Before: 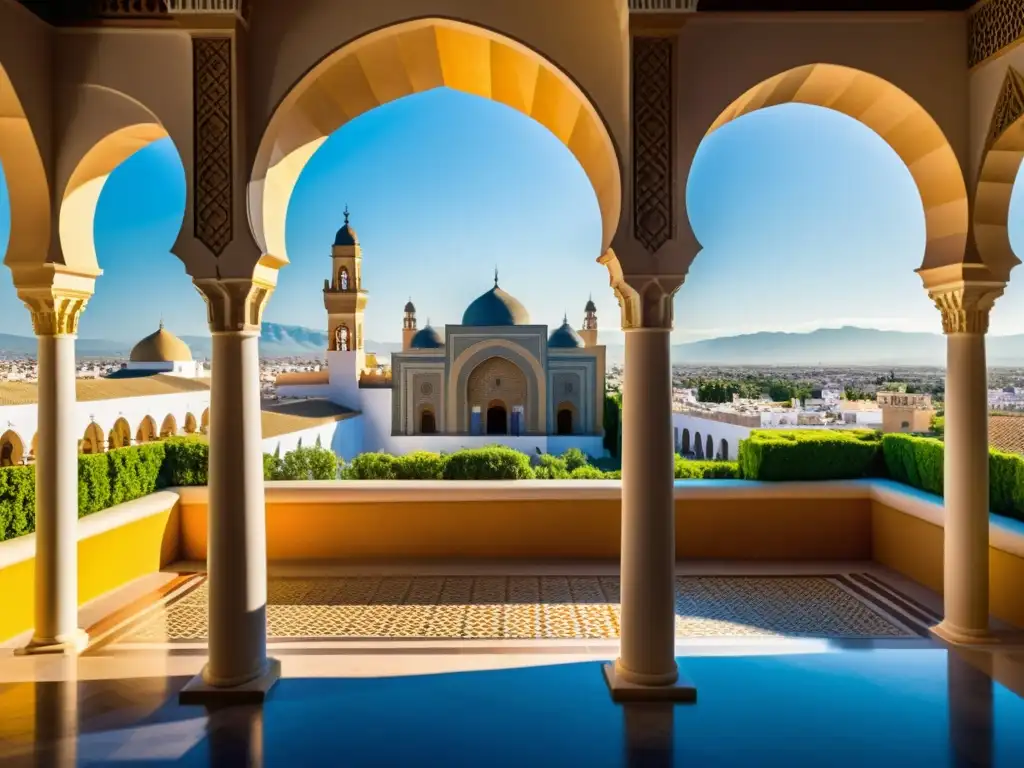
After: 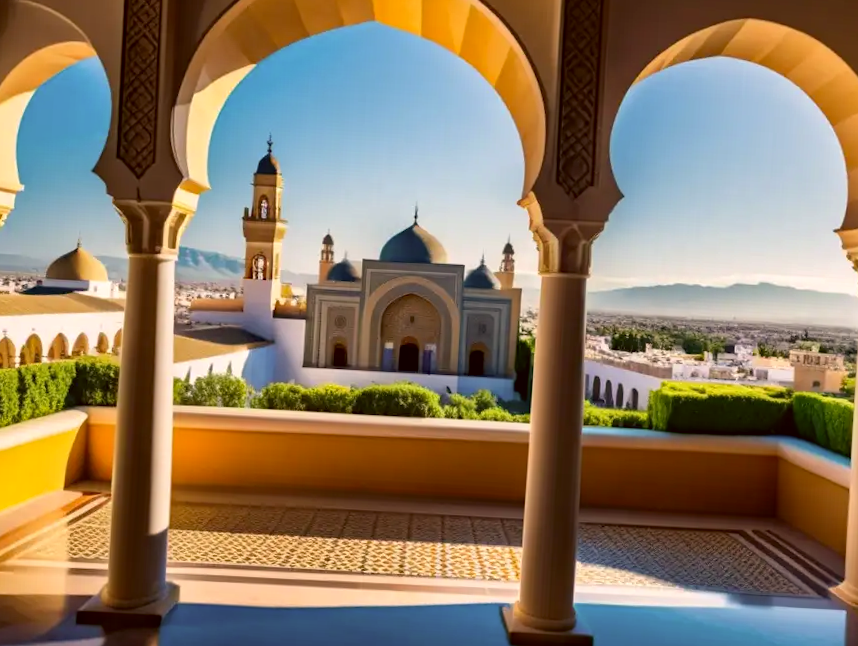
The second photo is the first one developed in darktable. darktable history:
haze removal: compatibility mode true, adaptive false
crop and rotate: angle -3.15°, left 5.436%, top 5.164%, right 4.719%, bottom 4.637%
color correction: highlights a* 6.41, highlights b* 7.75, shadows a* 6.22, shadows b* 7.07, saturation 0.893
